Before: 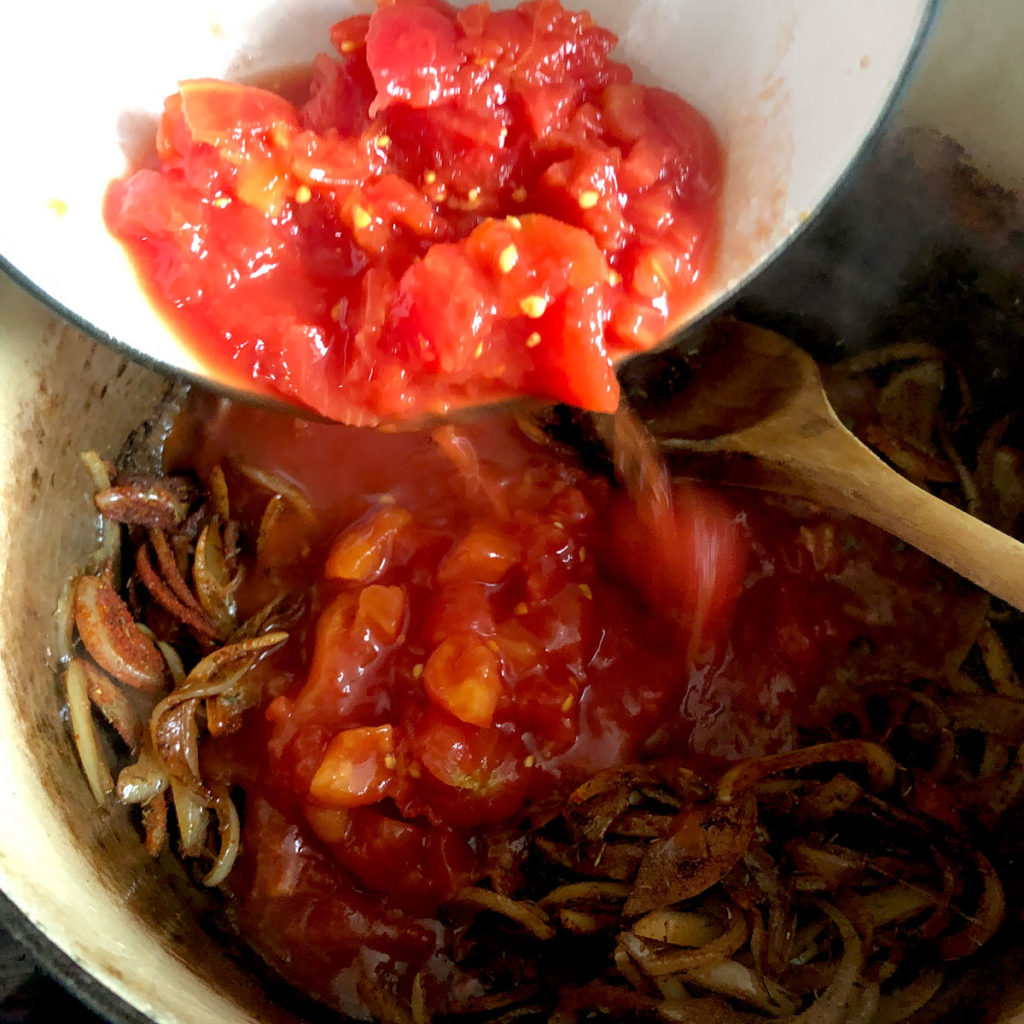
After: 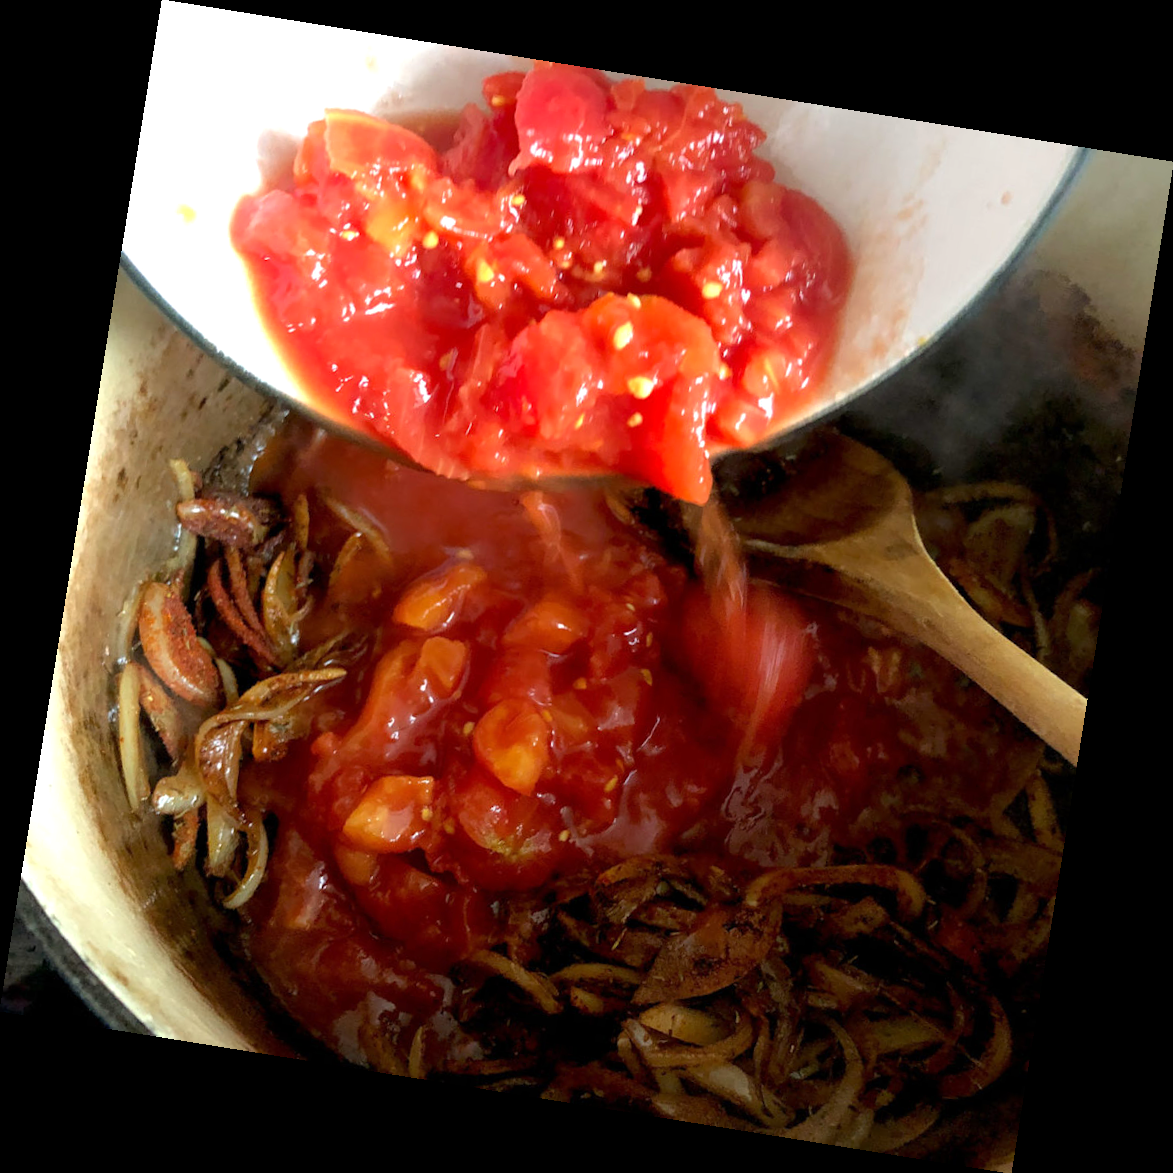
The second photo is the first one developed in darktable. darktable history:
rotate and perspective: rotation 9.12°, automatic cropping off
exposure: exposure 0.127 EV, compensate highlight preservation false
